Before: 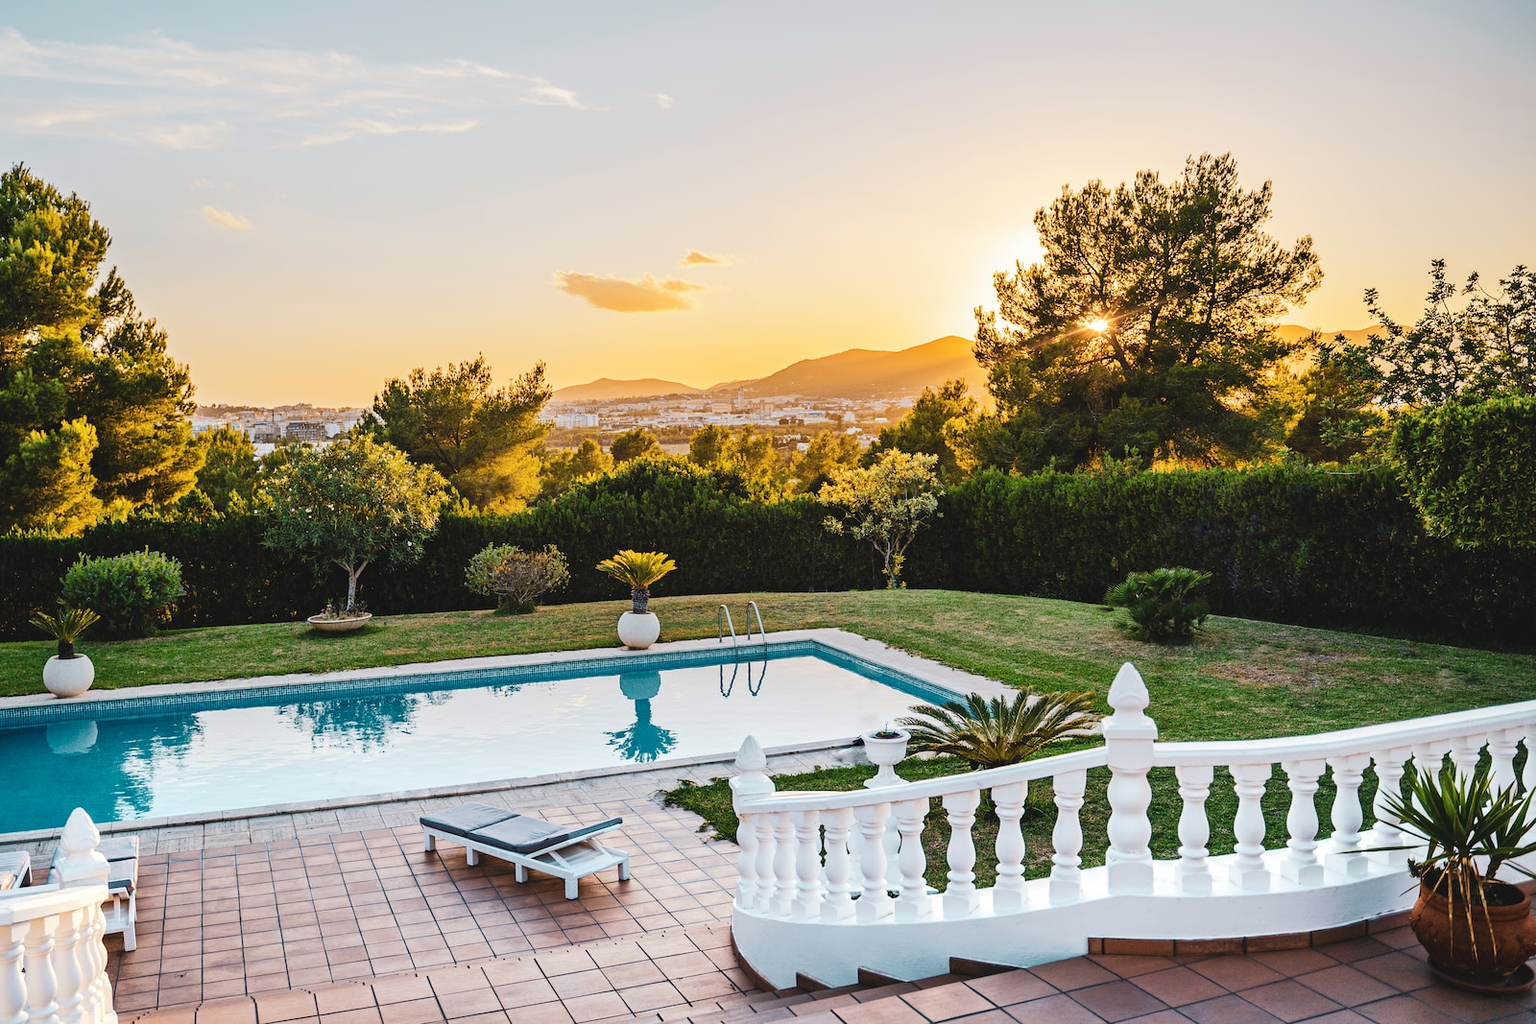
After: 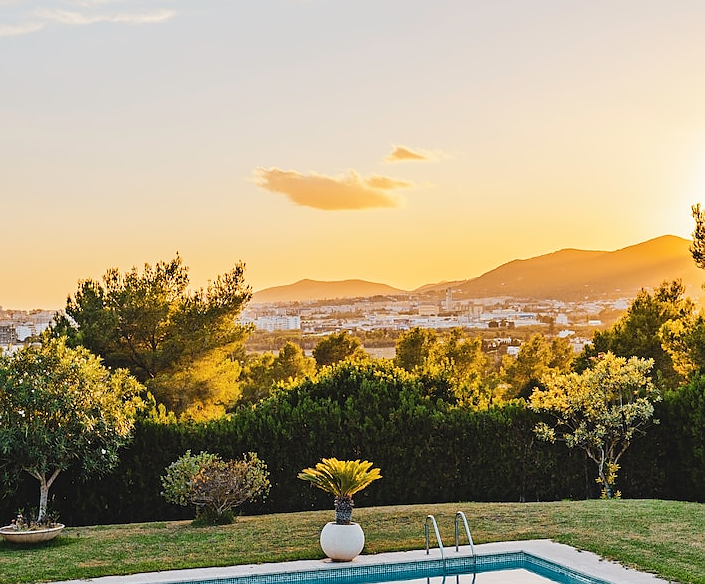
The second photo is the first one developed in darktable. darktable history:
sharpen: radius 0.969, amount 0.604
crop: left 20.248%, top 10.86%, right 35.675%, bottom 34.321%
